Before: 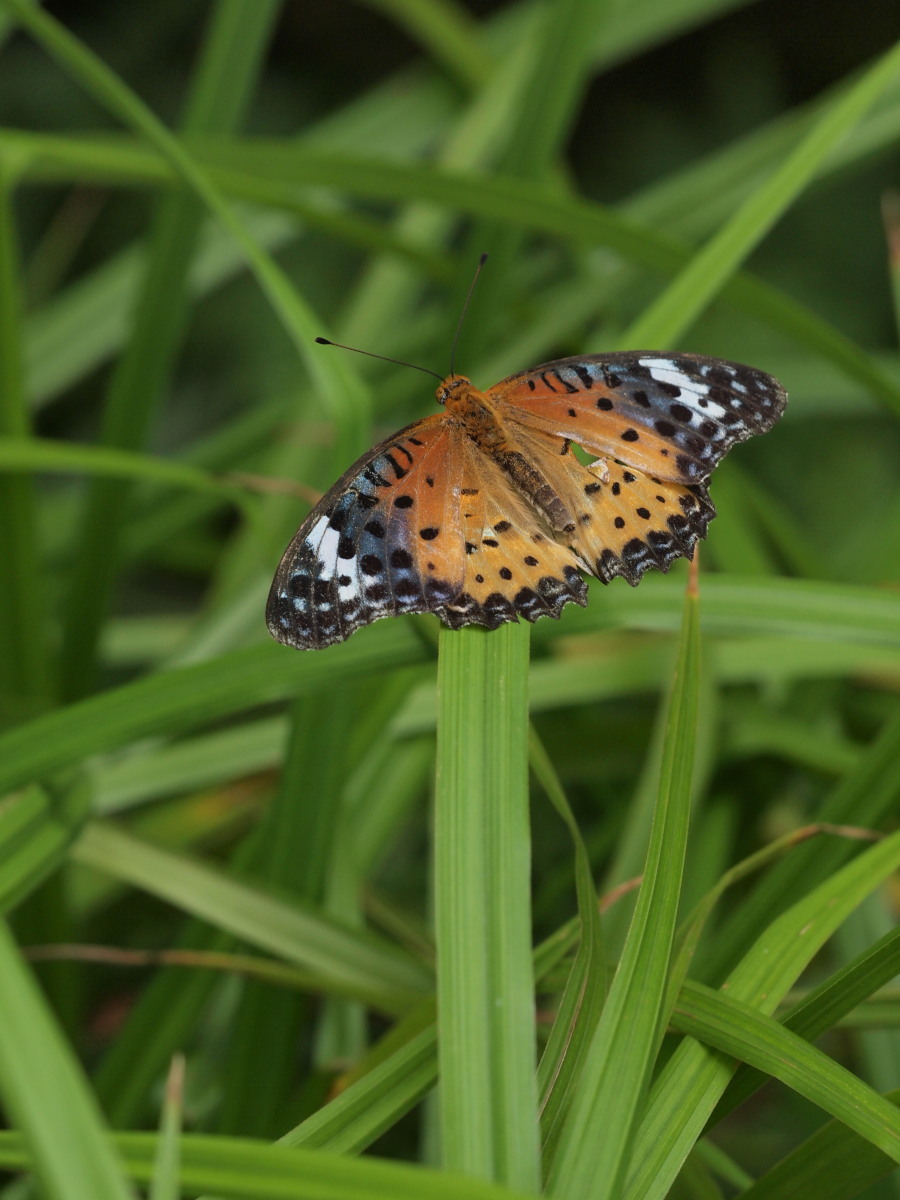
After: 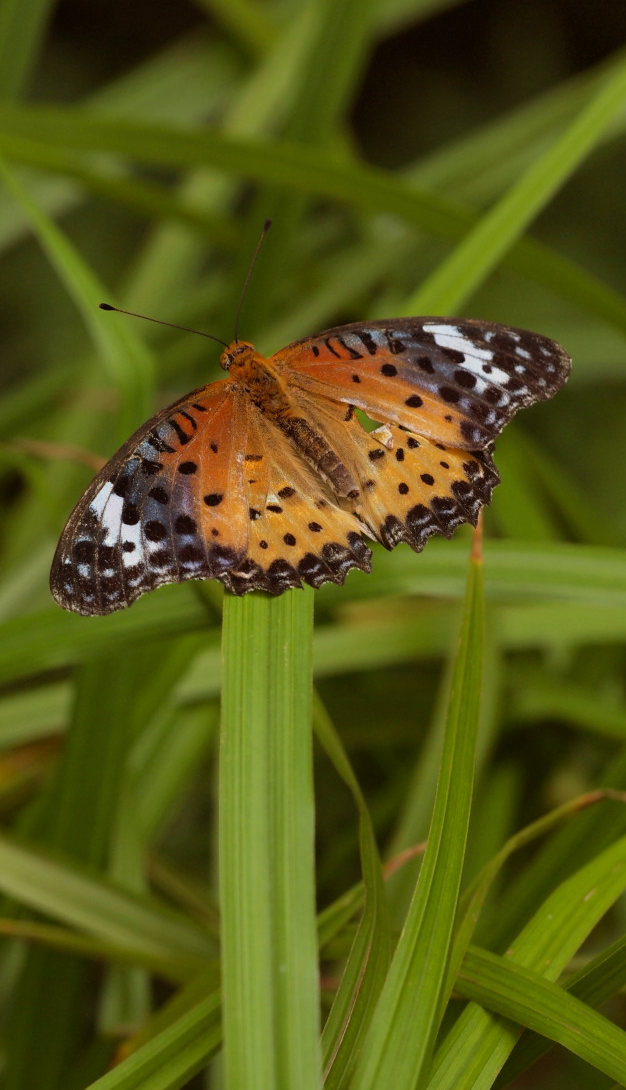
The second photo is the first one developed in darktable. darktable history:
crop and rotate: left 24.034%, top 2.838%, right 6.406%, bottom 6.299%
rgb levels: mode RGB, independent channels, levels [[0, 0.5, 1], [0, 0.521, 1], [0, 0.536, 1]]
